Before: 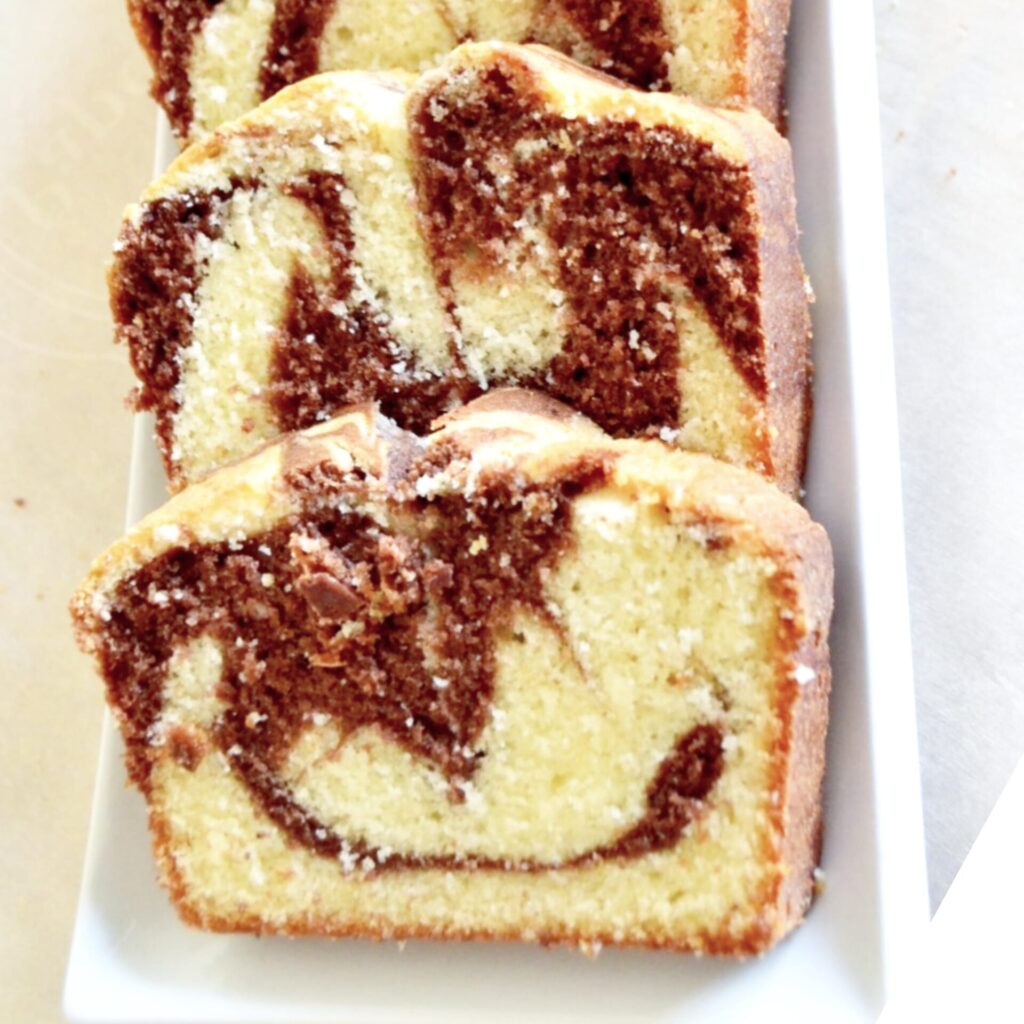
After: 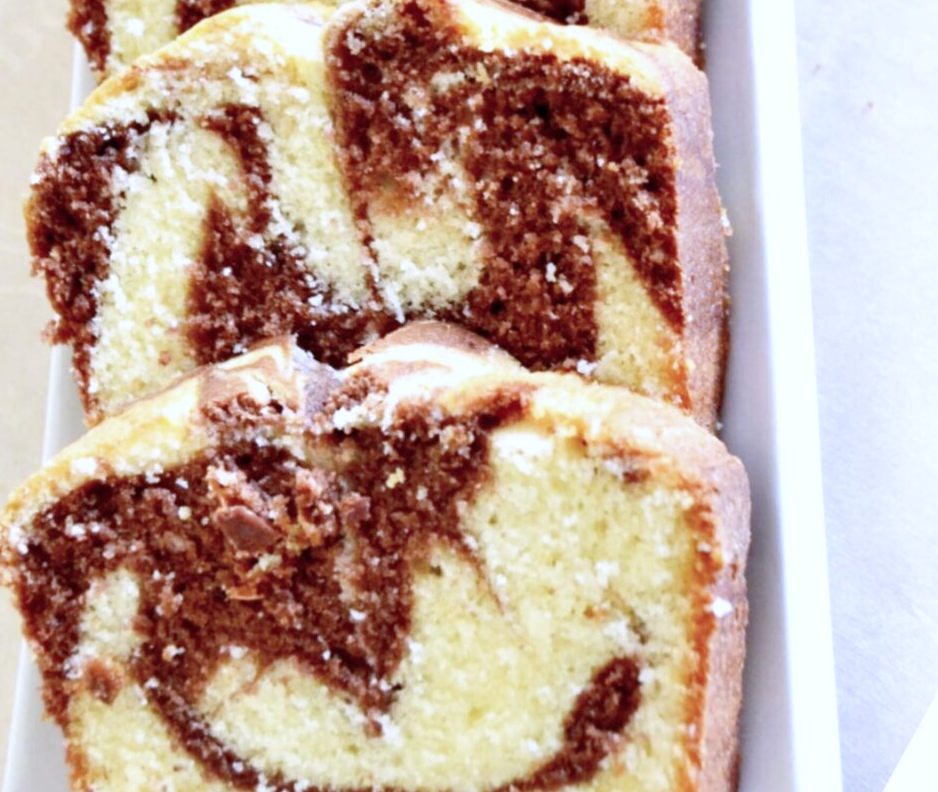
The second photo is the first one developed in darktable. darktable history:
crop: left 8.155%, top 6.611%, bottom 15.385%
white balance: red 0.967, blue 1.119, emerald 0.756
